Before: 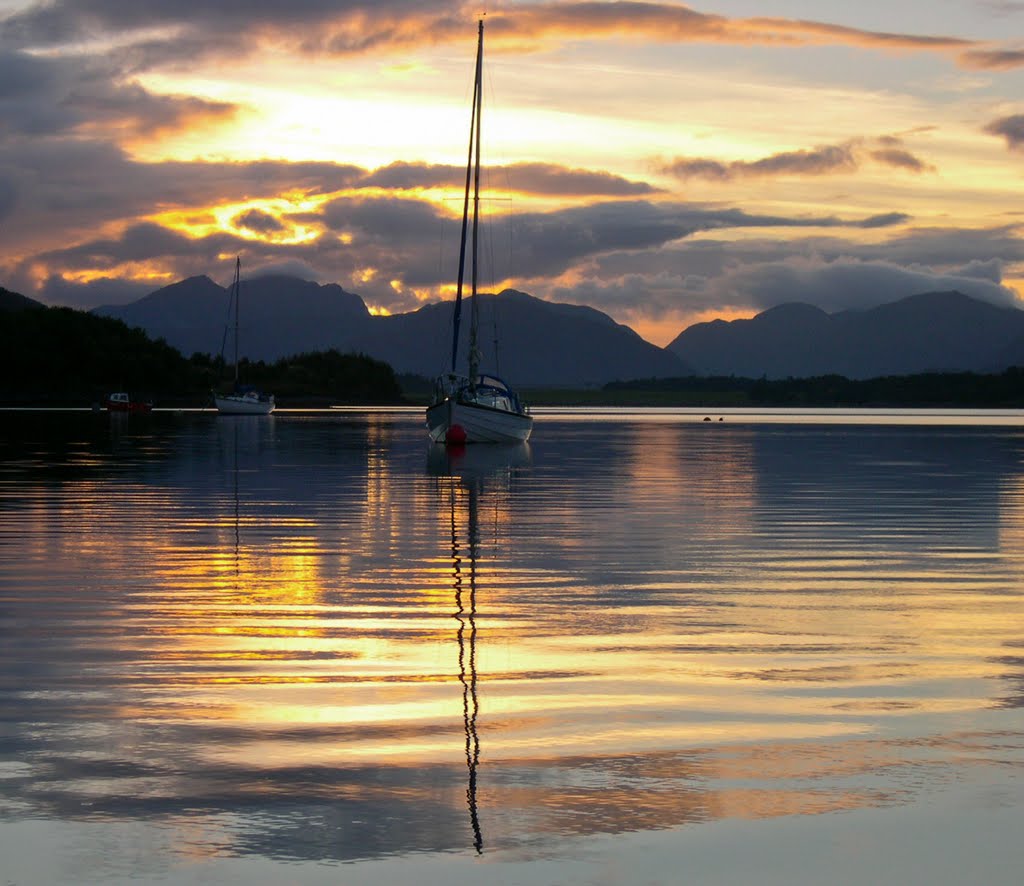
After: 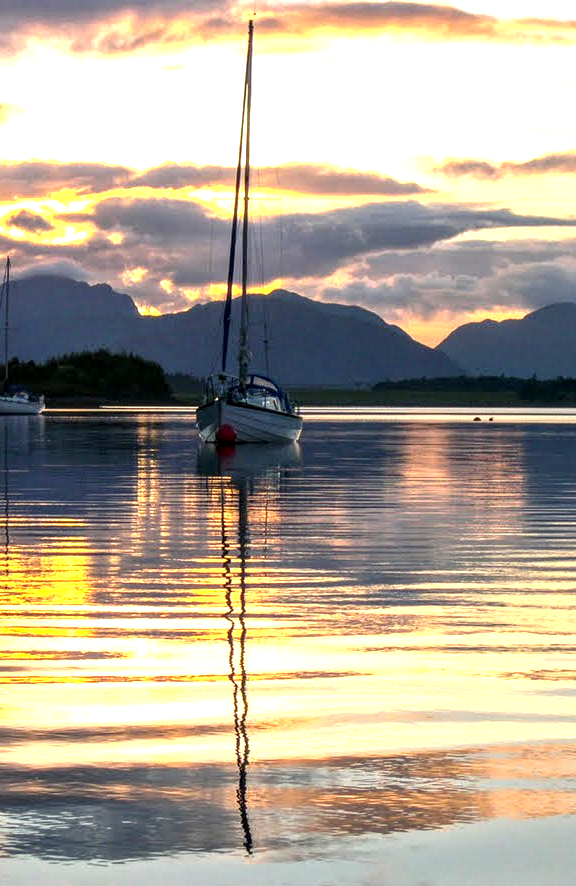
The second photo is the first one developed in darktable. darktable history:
local contrast: highlights 25%, detail 150%
exposure: black level correction 0, exposure 1 EV, compensate exposure bias true, compensate highlight preservation false
crop and rotate: left 22.516%, right 21.234%
color balance: contrast 10%
